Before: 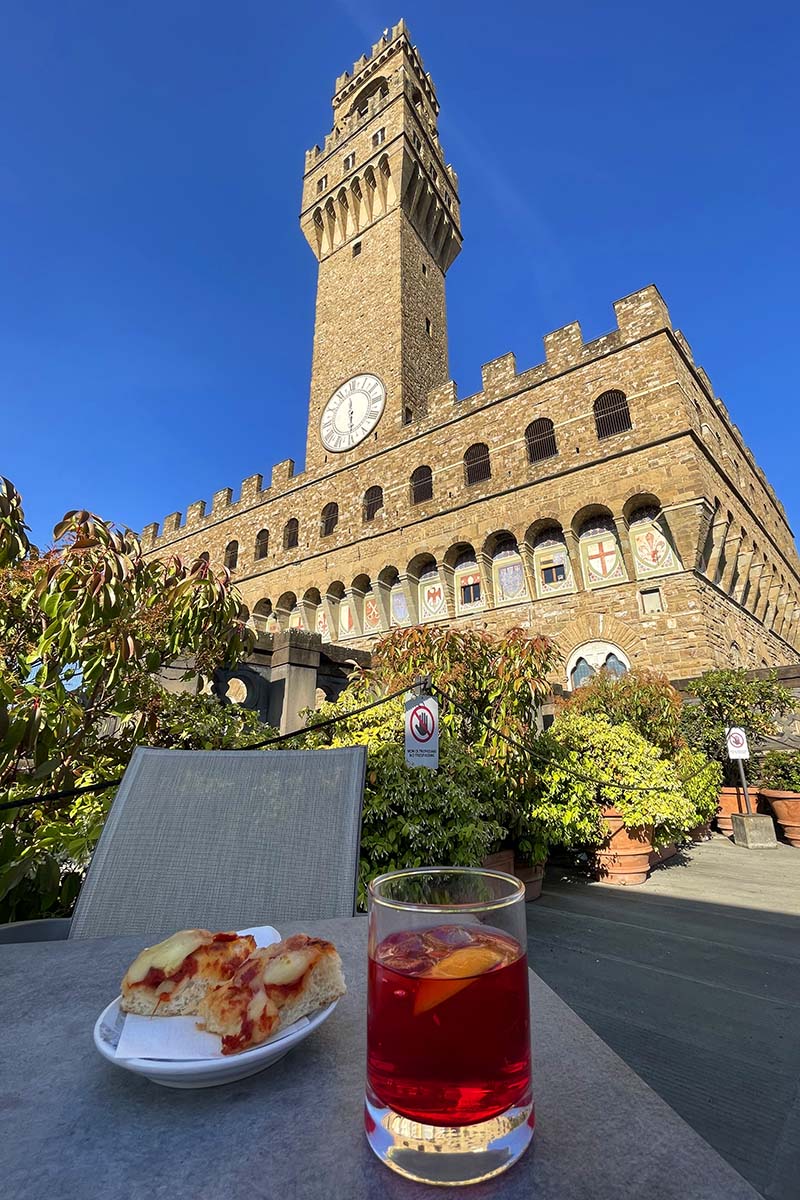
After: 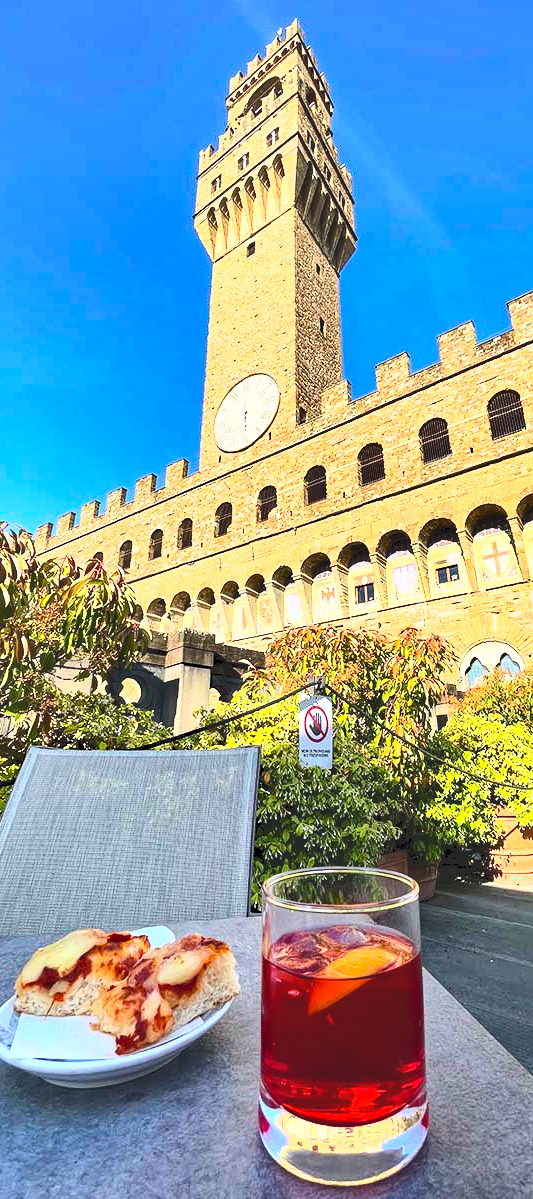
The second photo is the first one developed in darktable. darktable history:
base curve: curves: ch0 [(0, 0) (0.026, 0.03) (0.109, 0.232) (0.351, 0.748) (0.669, 0.968) (1, 1)]
haze removal: compatibility mode true, adaptive false
shadows and highlights: soften with gaussian
crop and rotate: left 13.408%, right 19.944%
tone curve: curves: ch0 [(0, 0) (0.003, 0.156) (0.011, 0.156) (0.025, 0.161) (0.044, 0.164) (0.069, 0.178) (0.1, 0.201) (0.136, 0.229) (0.177, 0.263) (0.224, 0.301) (0.277, 0.355) (0.335, 0.415) (0.399, 0.48) (0.468, 0.561) (0.543, 0.647) (0.623, 0.735) (0.709, 0.819) (0.801, 0.893) (0.898, 0.953) (1, 1)], color space Lab, independent channels, preserve colors none
